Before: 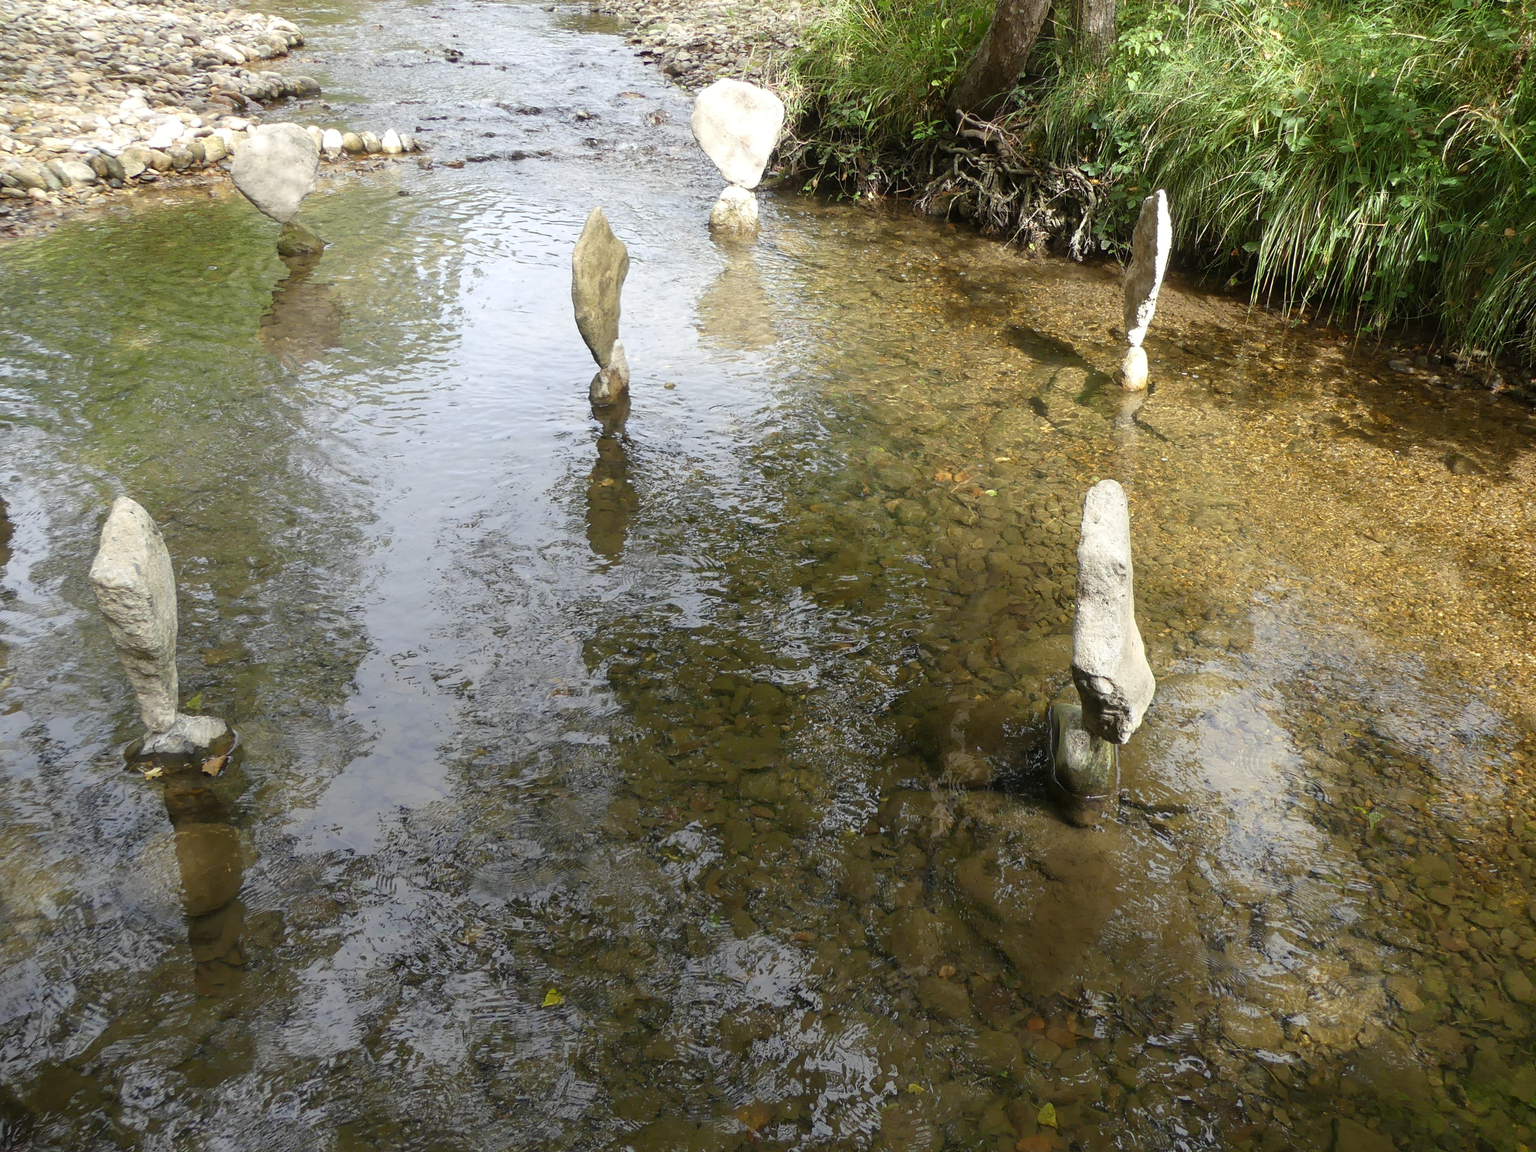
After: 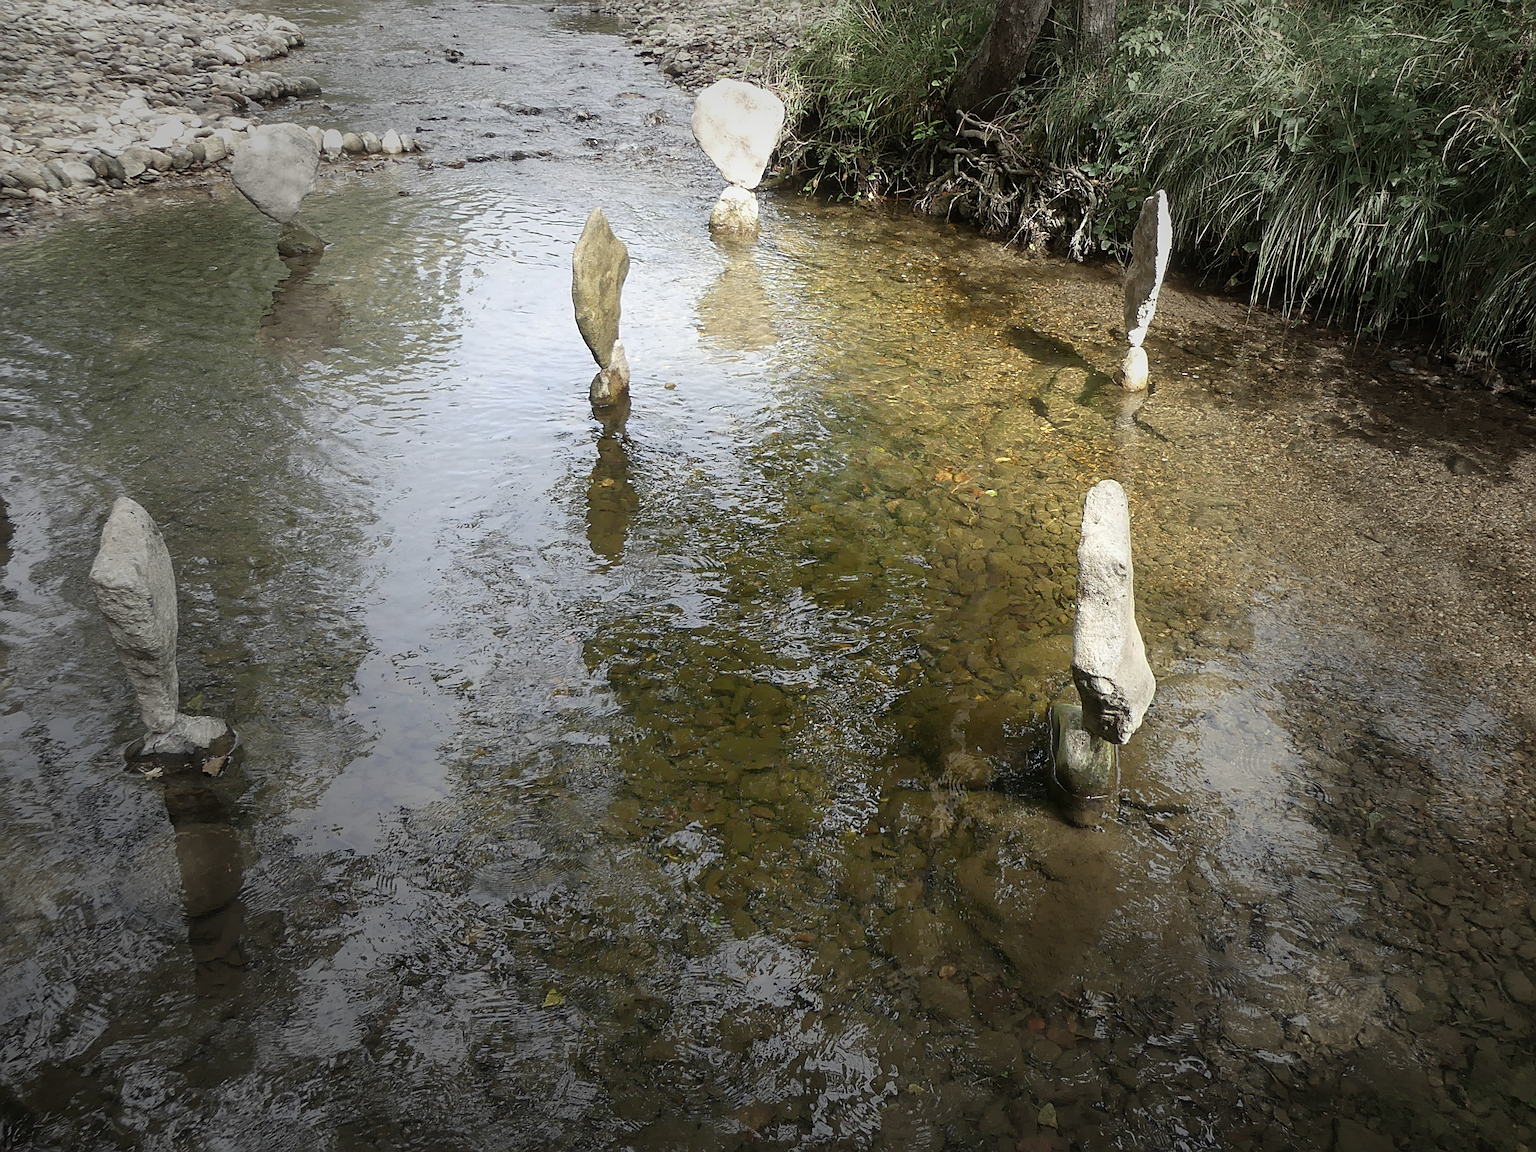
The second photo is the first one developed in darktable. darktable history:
sharpen: radius 2.676, amount 0.669
vignetting: fall-off start 40%, fall-off radius 40%
